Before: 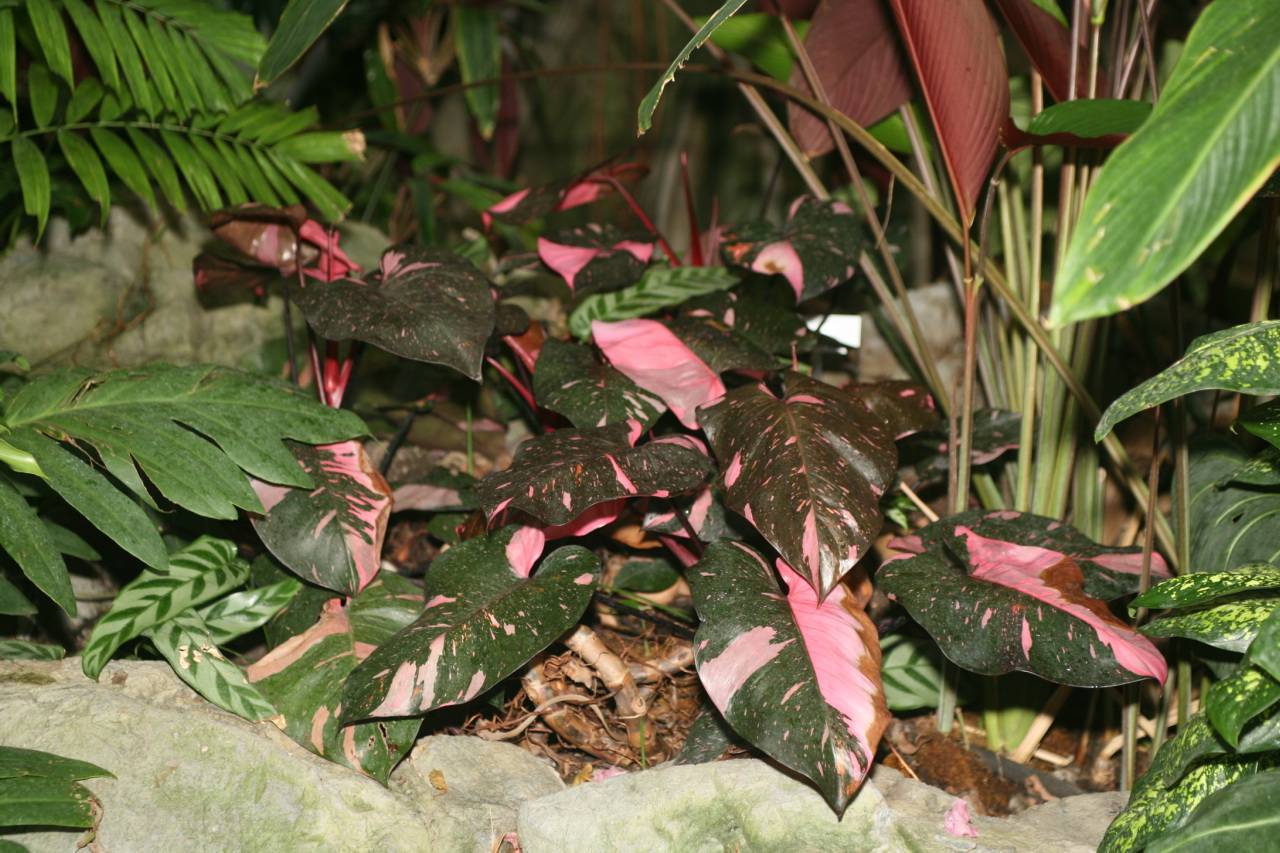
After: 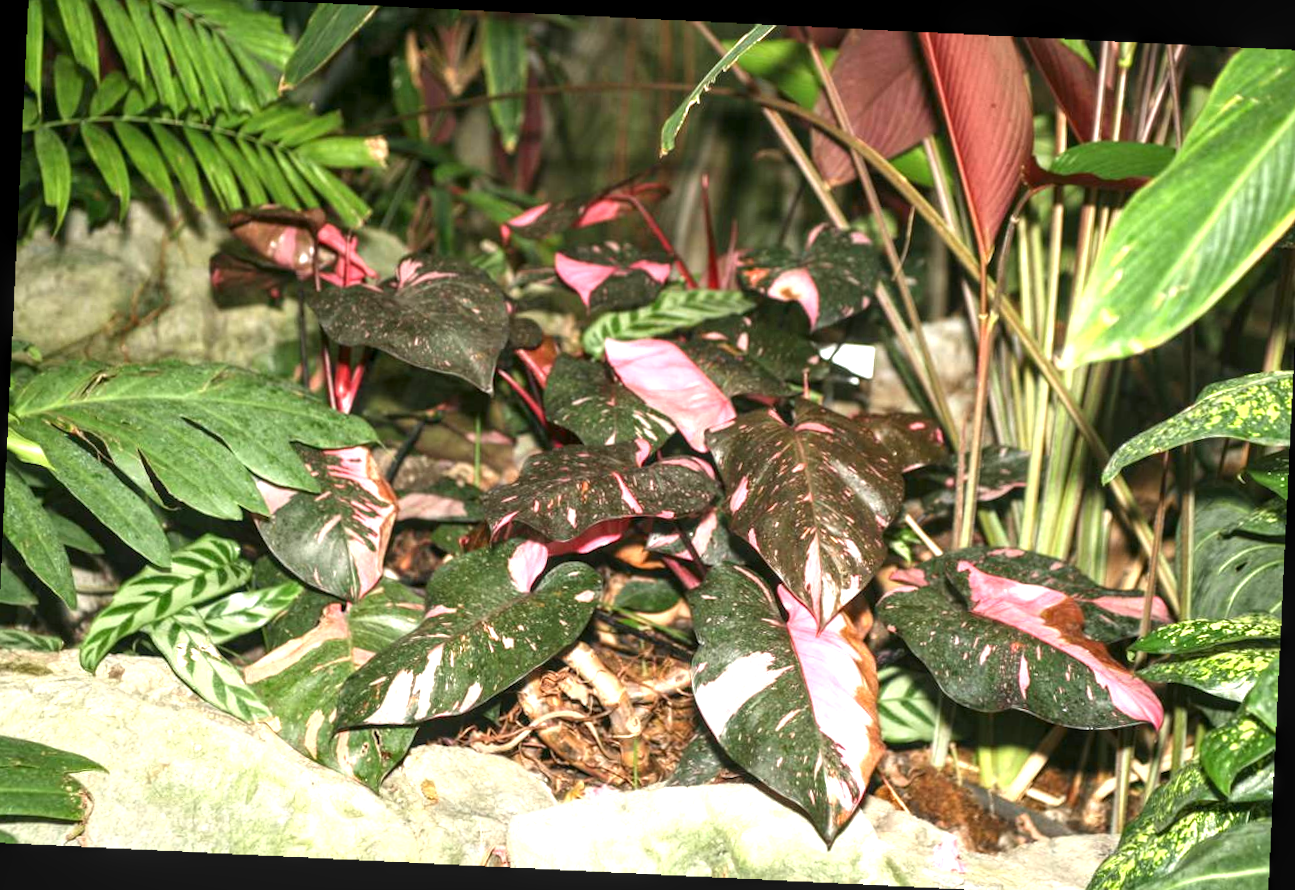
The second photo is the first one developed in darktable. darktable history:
local contrast: detail 130%
exposure: black level correction 0, exposure 1.2 EV, compensate highlight preservation false
crop and rotate: angle -0.5°
rotate and perspective: rotation 2.27°, automatic cropping off
